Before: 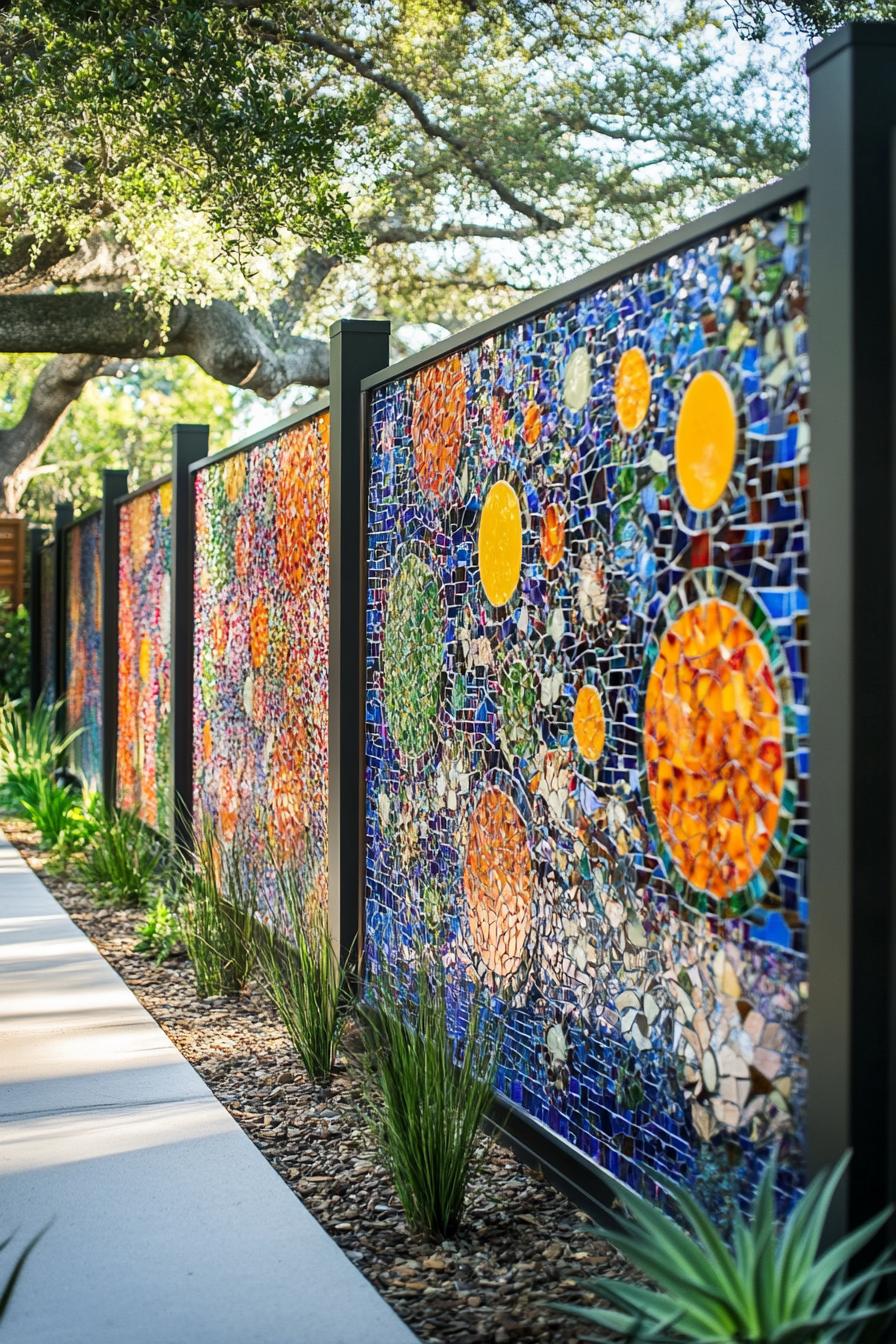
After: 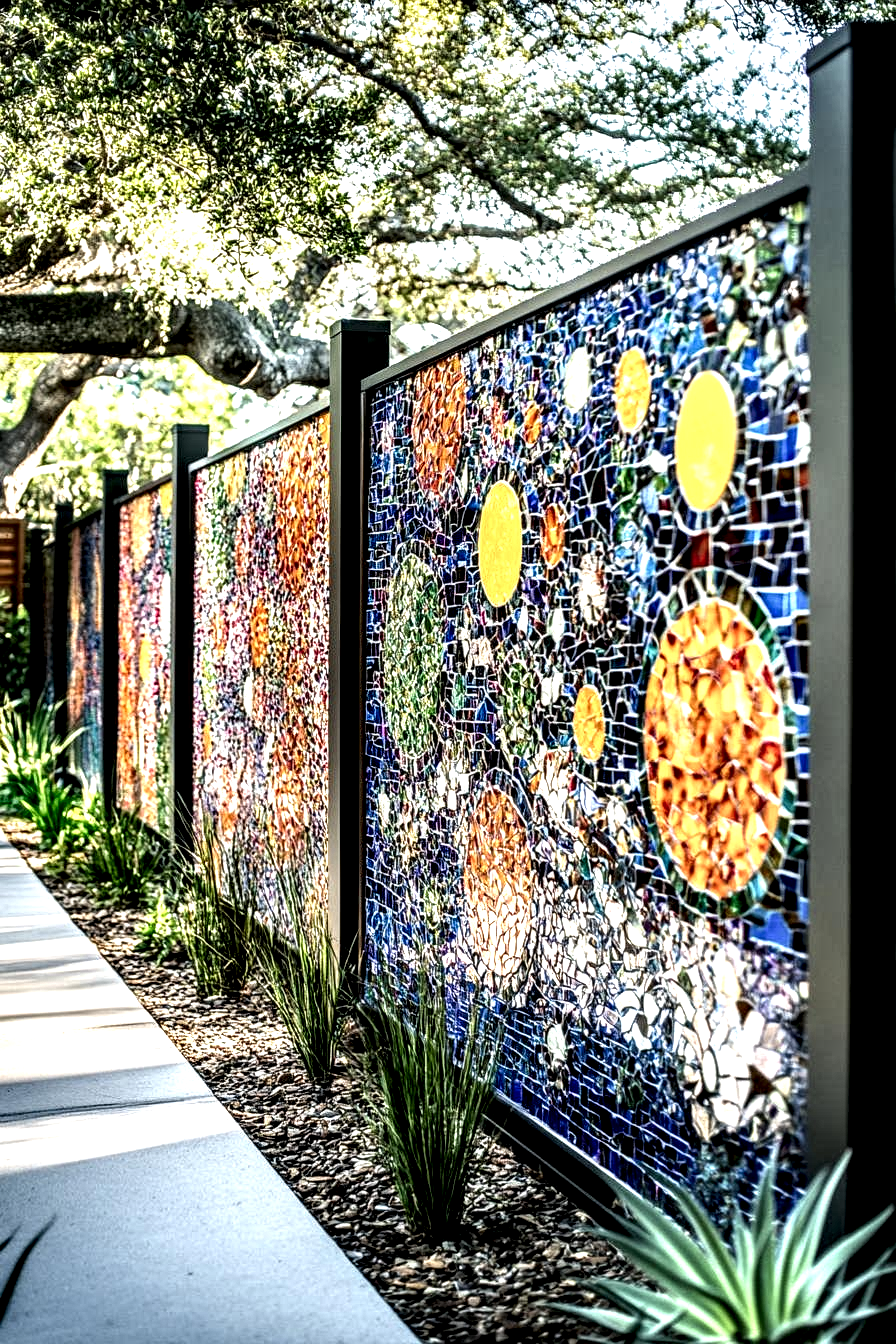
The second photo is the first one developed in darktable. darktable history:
local contrast: highlights 109%, shadows 42%, detail 293%
